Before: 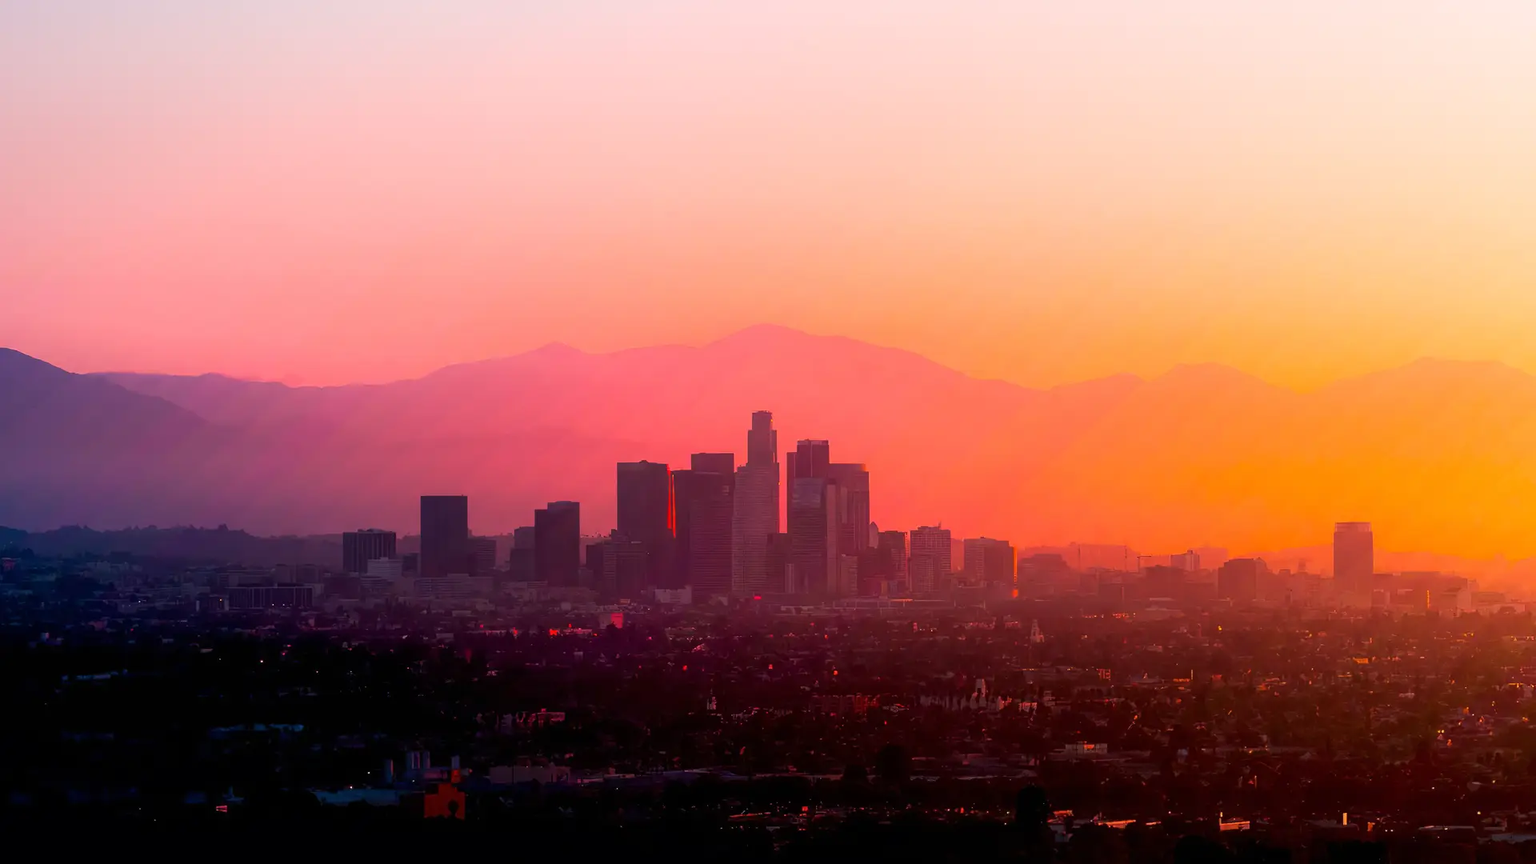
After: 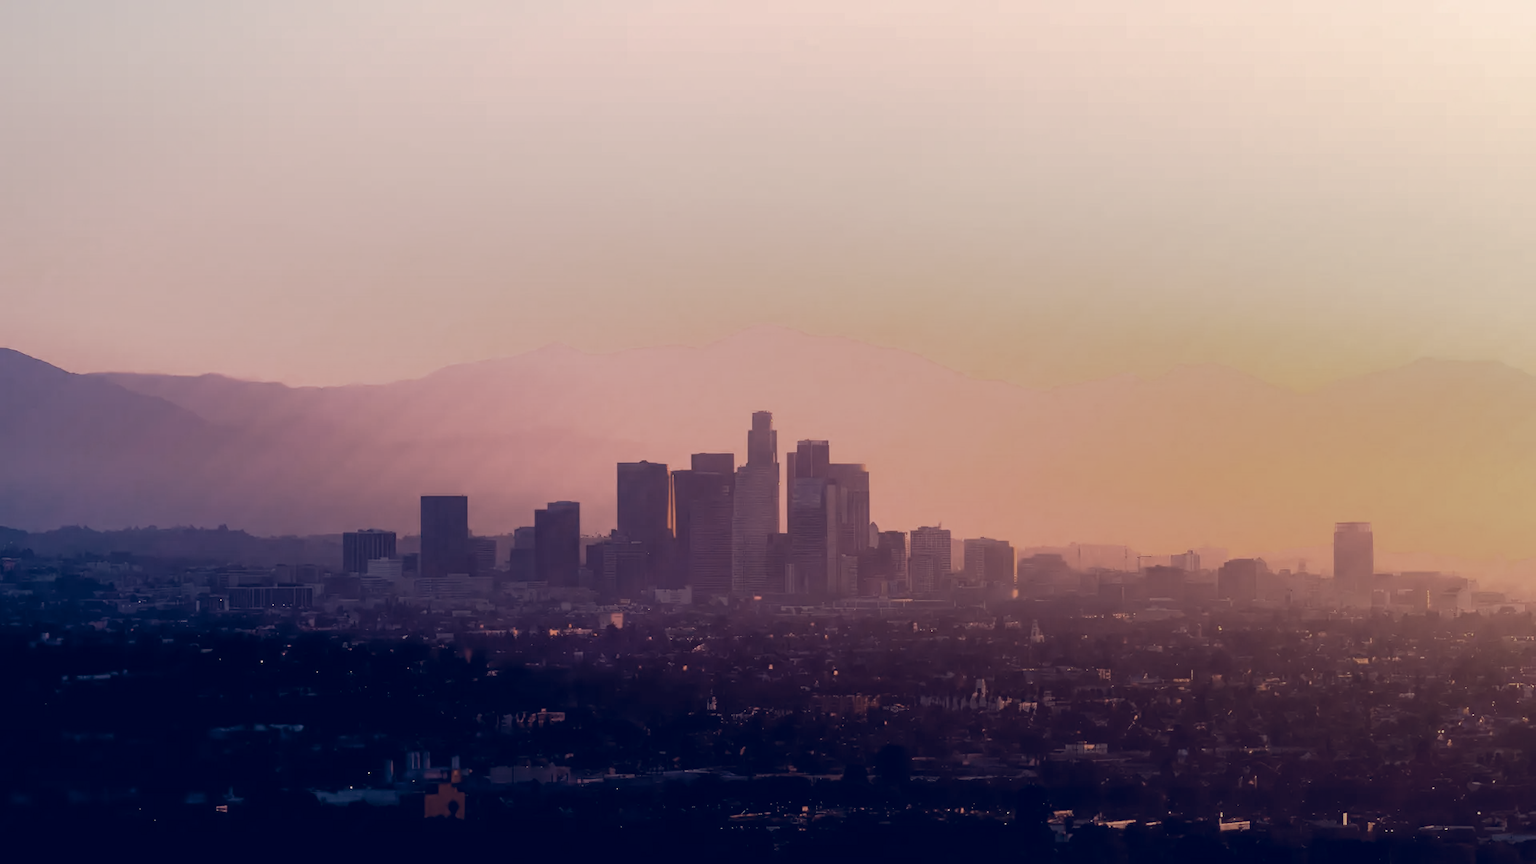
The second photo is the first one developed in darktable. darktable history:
tone curve: curves: ch0 [(0, 0) (0.003, 0.003) (0.011, 0.011) (0.025, 0.025) (0.044, 0.044) (0.069, 0.068) (0.1, 0.098) (0.136, 0.134) (0.177, 0.175) (0.224, 0.221) (0.277, 0.273) (0.335, 0.33) (0.399, 0.393) (0.468, 0.461) (0.543, 0.534) (0.623, 0.614) (0.709, 0.69) (0.801, 0.752) (0.898, 0.835) (1, 1)], preserve colors none
color look up table: target L [79.41, 68.15, 58.88, 46.09, 200.08, 100.29, 87.07, 80.38, 62.97, 62.95, 58.1, 56.02, 56.93, 38.51, 57.28, 56.53, 48.92, 40.72, 37.93, 22.91, 63.07, 68.26, 51.94, 52.38, 0 ×25], target a [1.501, -7.934, -13.79, -4.807, 0, -0.039, 0.699, 1.514, 6.825, 7.781, 14.49, 1.293, 20.44, 8.968, 4.42, 19.47, 4.694, 1.705, 11.76, 2.978, -8.422, 1.247, -7.453, 0.082, 0 ×25], target b [3.33, 17.87, 8.012, 2.892, 0, 0.486, 5.777, 30, 22.7, 6.853, 20.47, -1.338, 6.386, -0.546, -8.515, -3.803, -21.16, -7.123, -16.05, -16.57, -0.062, 1.277, -13.31, -11.44, 0 ×25], num patches 24
